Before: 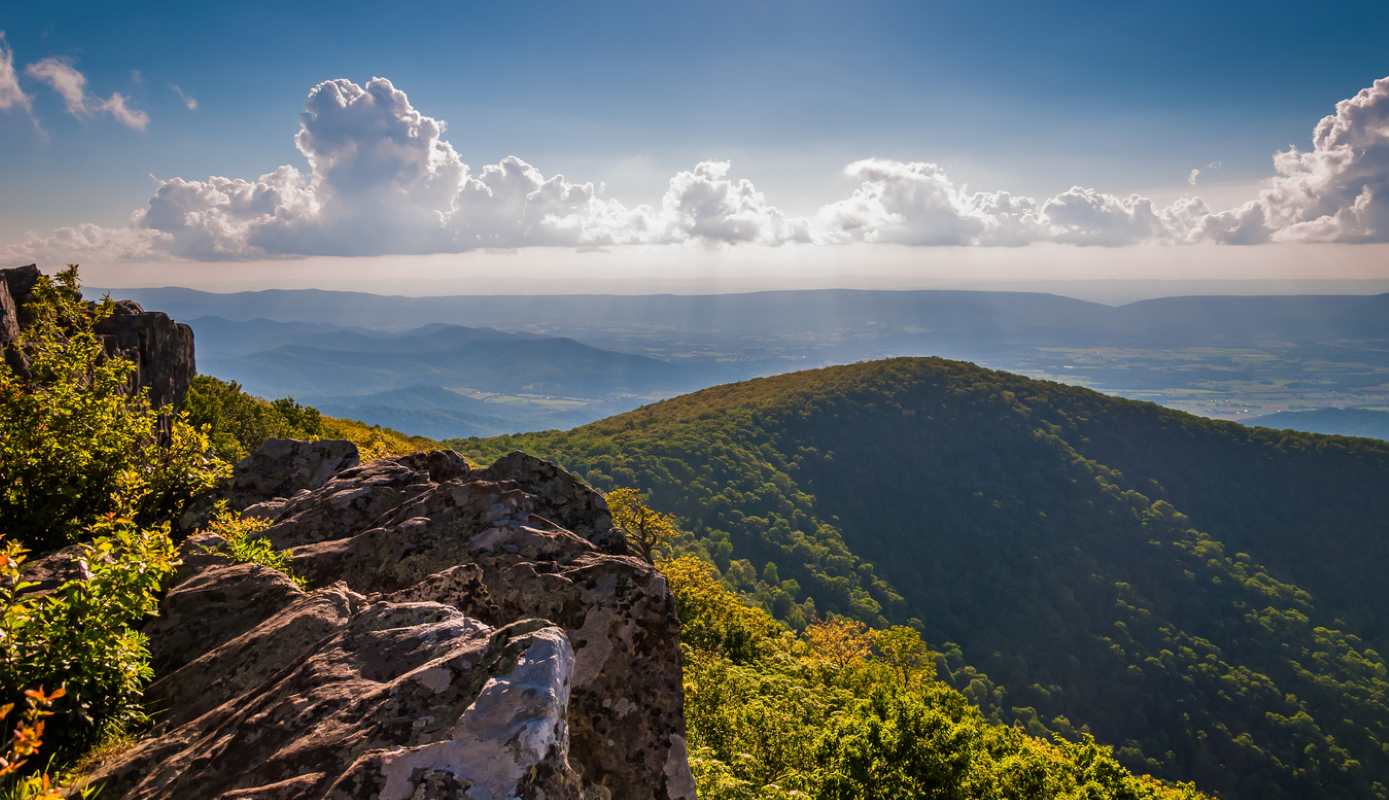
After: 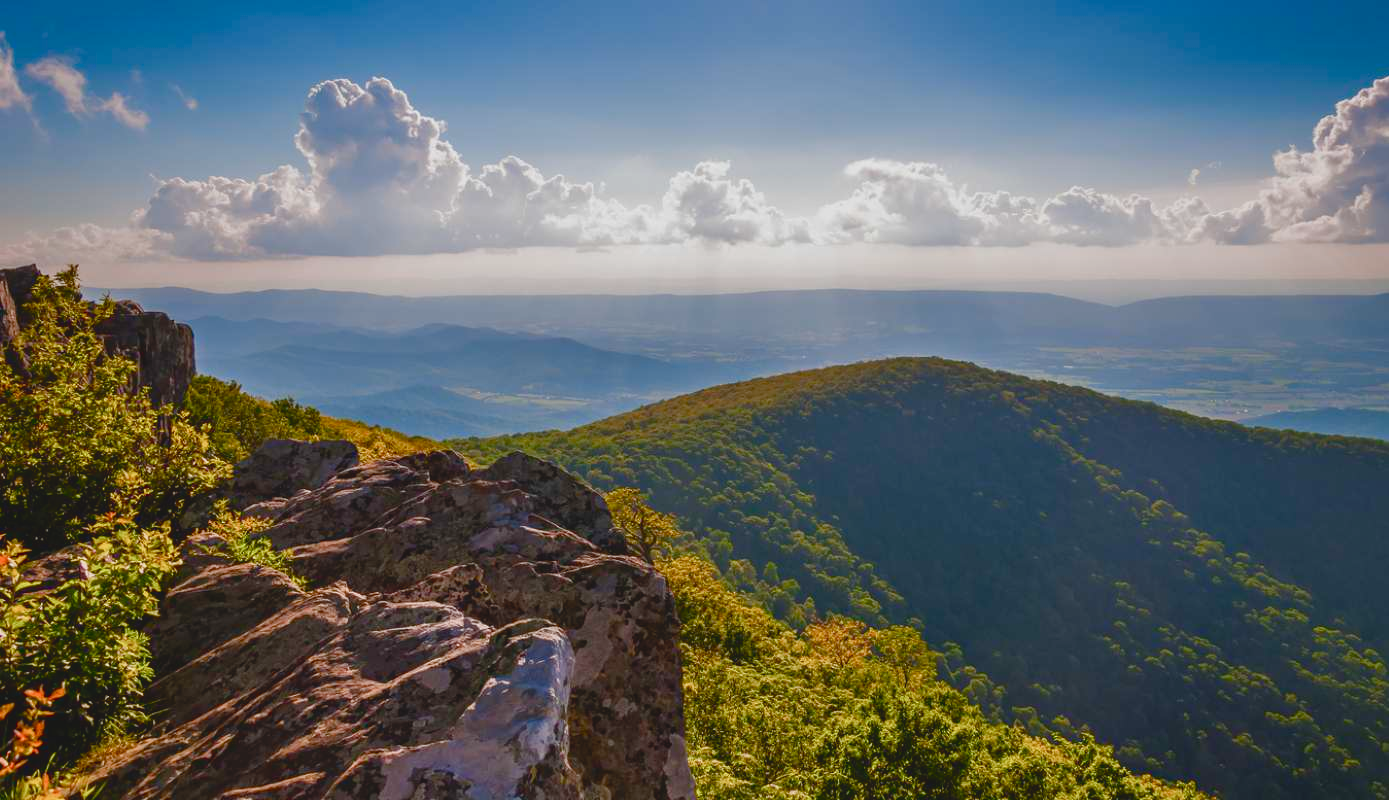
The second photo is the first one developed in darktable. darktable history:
lowpass: radius 0.1, contrast 0.85, saturation 1.1, unbound 0
color balance rgb: perceptual saturation grading › global saturation 20%, perceptual saturation grading › highlights -50%, perceptual saturation grading › shadows 30%
